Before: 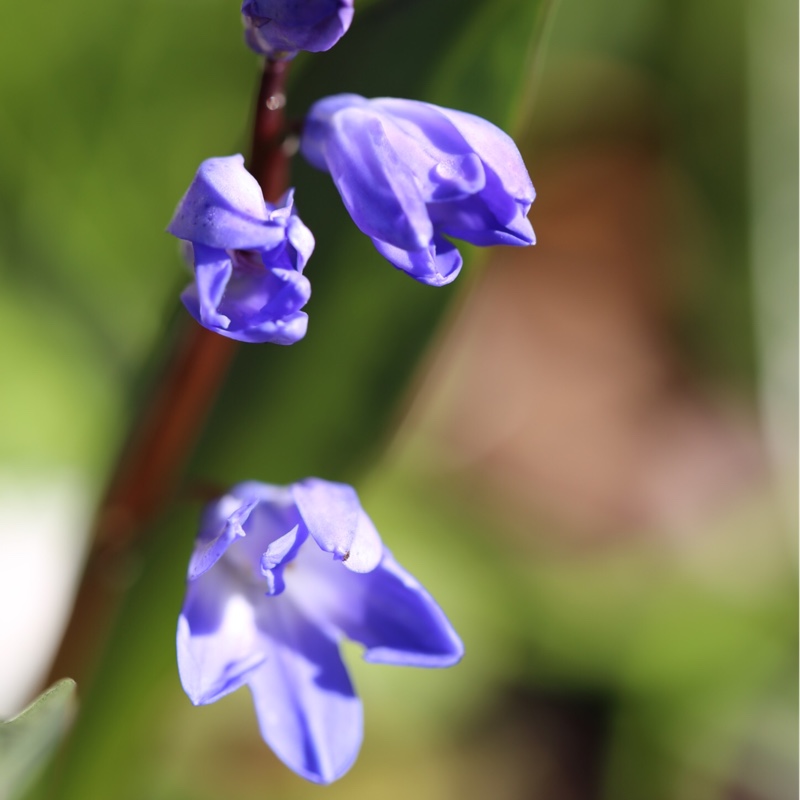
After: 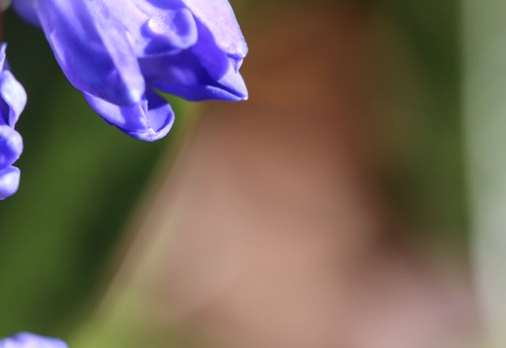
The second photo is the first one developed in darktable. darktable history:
crop: left 36.08%, top 18.205%, right 0.548%, bottom 38.177%
color correction: highlights a* -0.705, highlights b* -8.27
local contrast: on, module defaults
